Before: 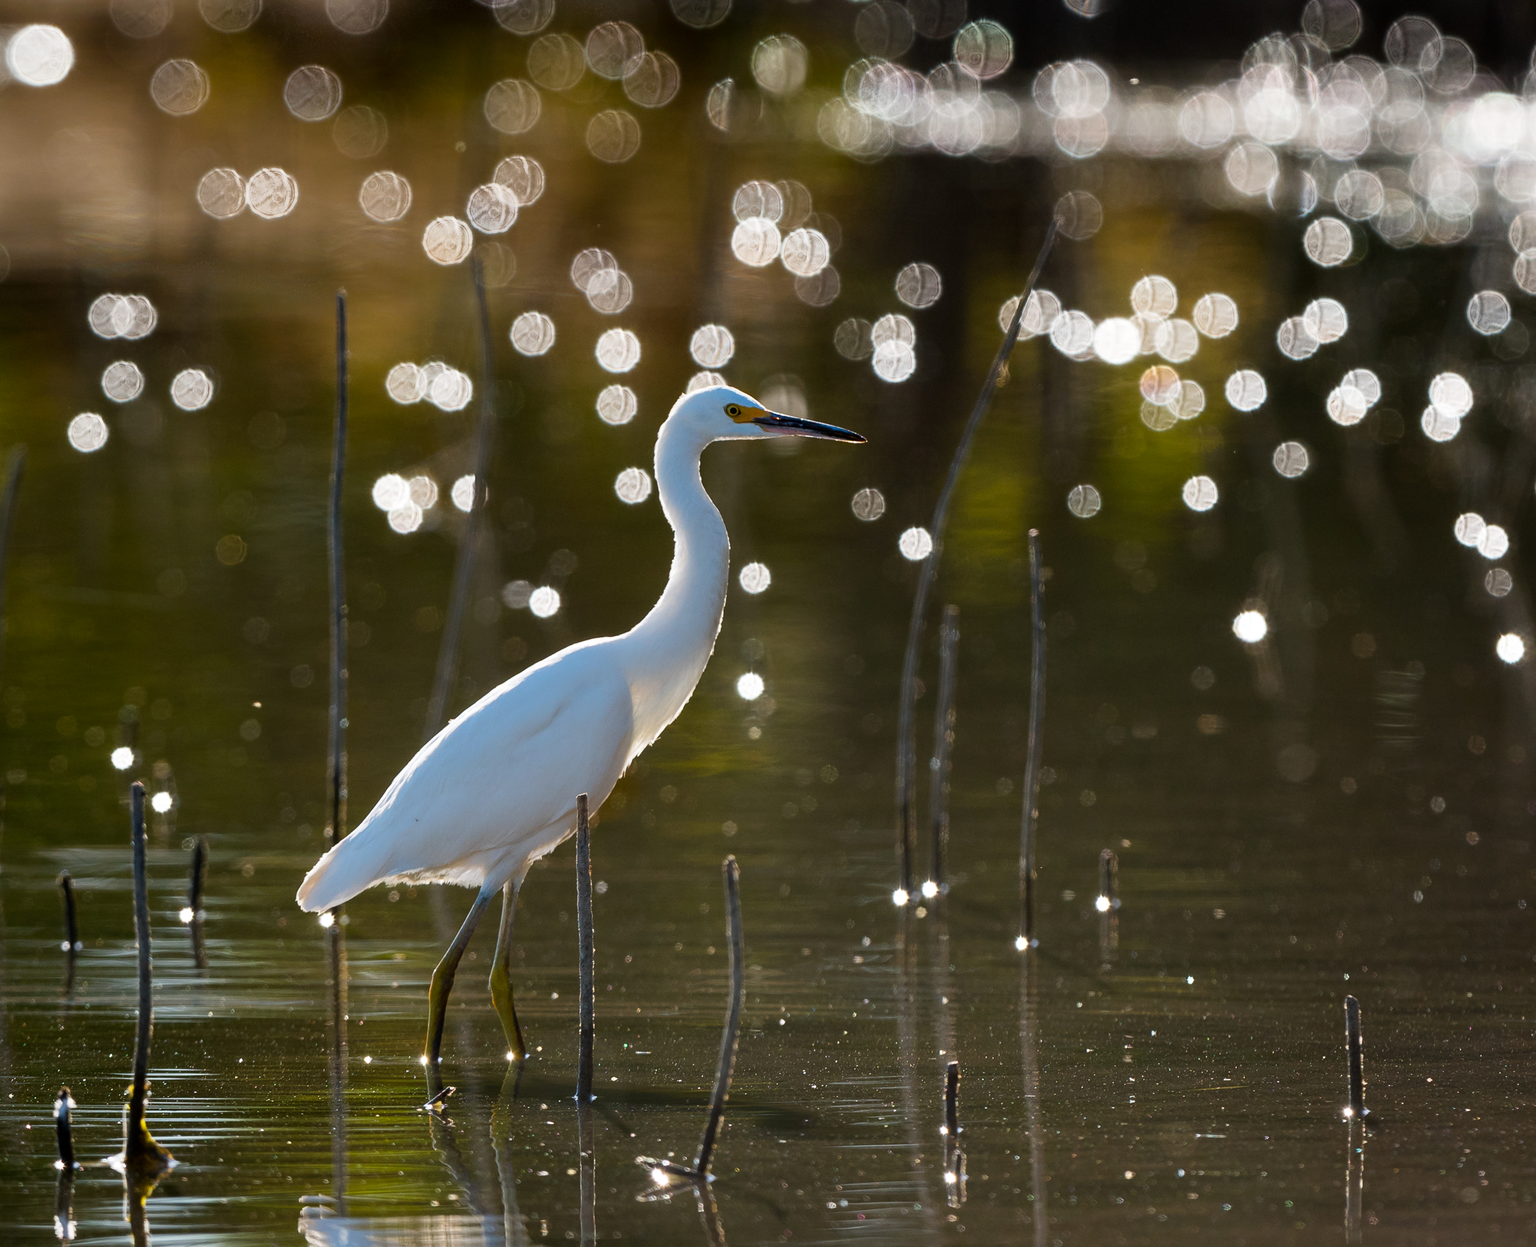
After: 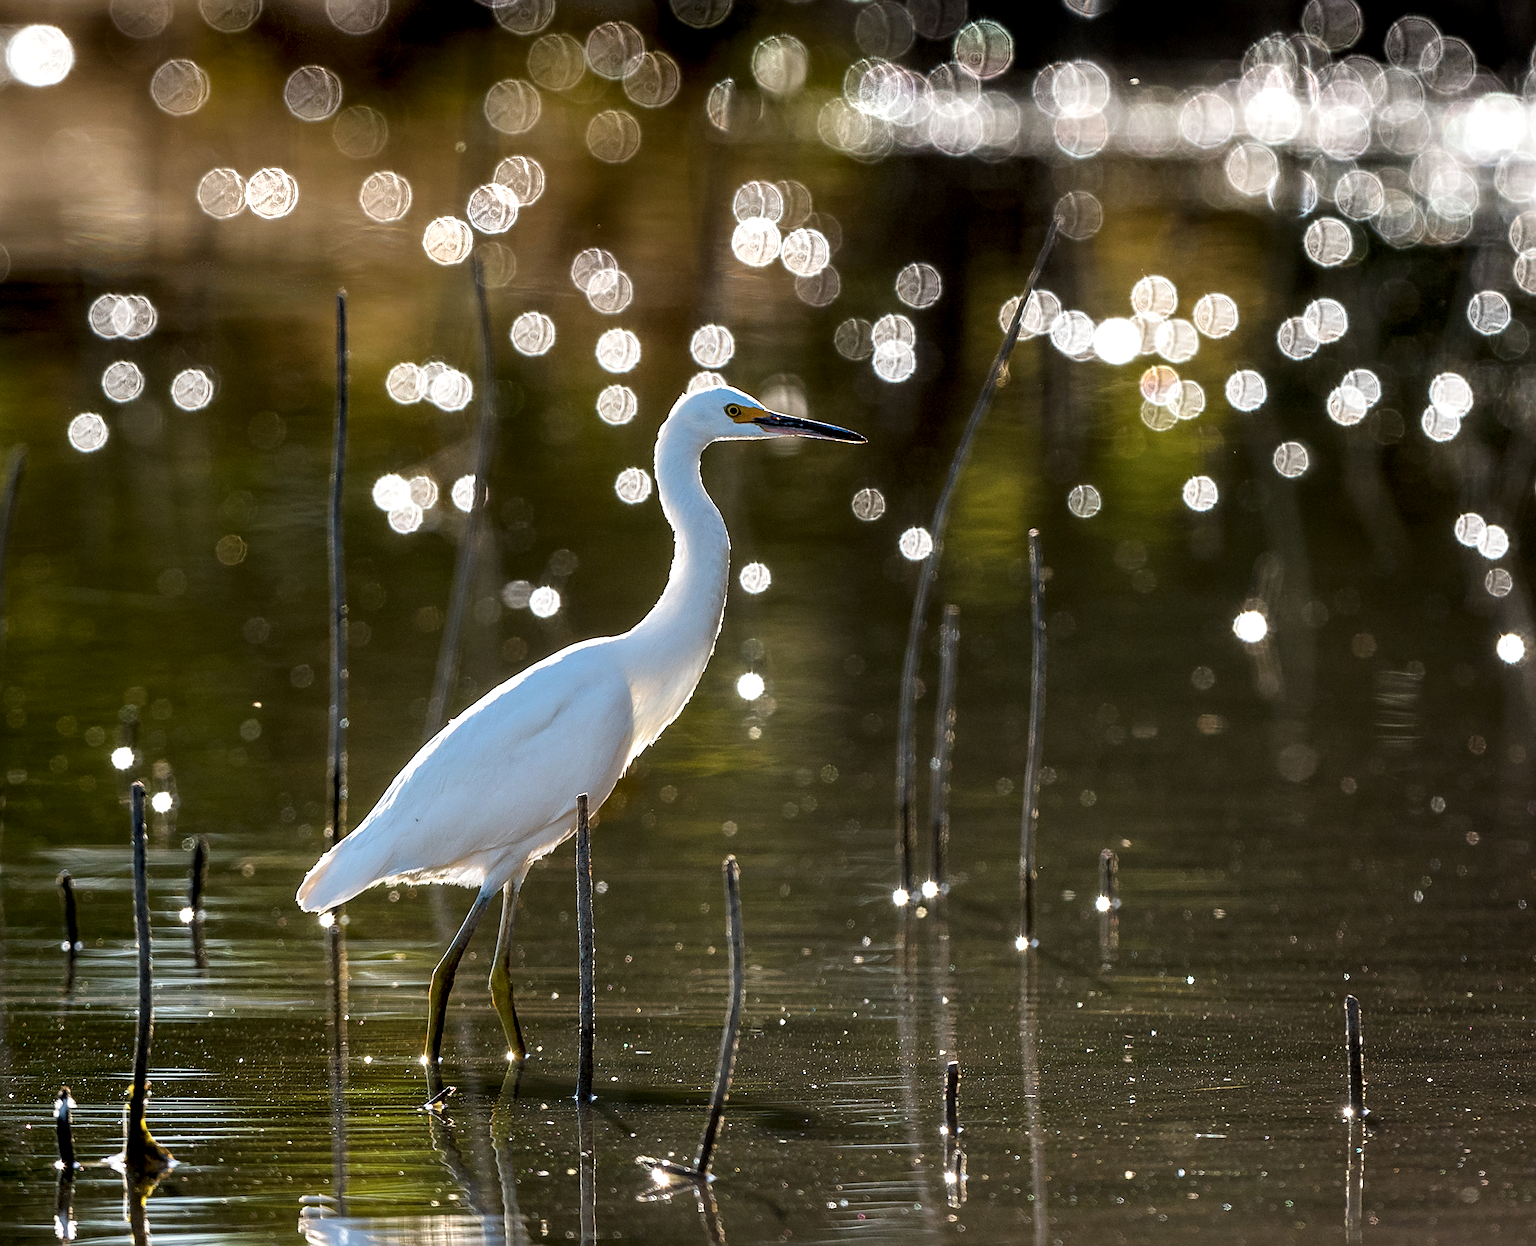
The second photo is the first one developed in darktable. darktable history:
sharpen: on, module defaults
local contrast: highlights 60%, shadows 63%, detail 160%
